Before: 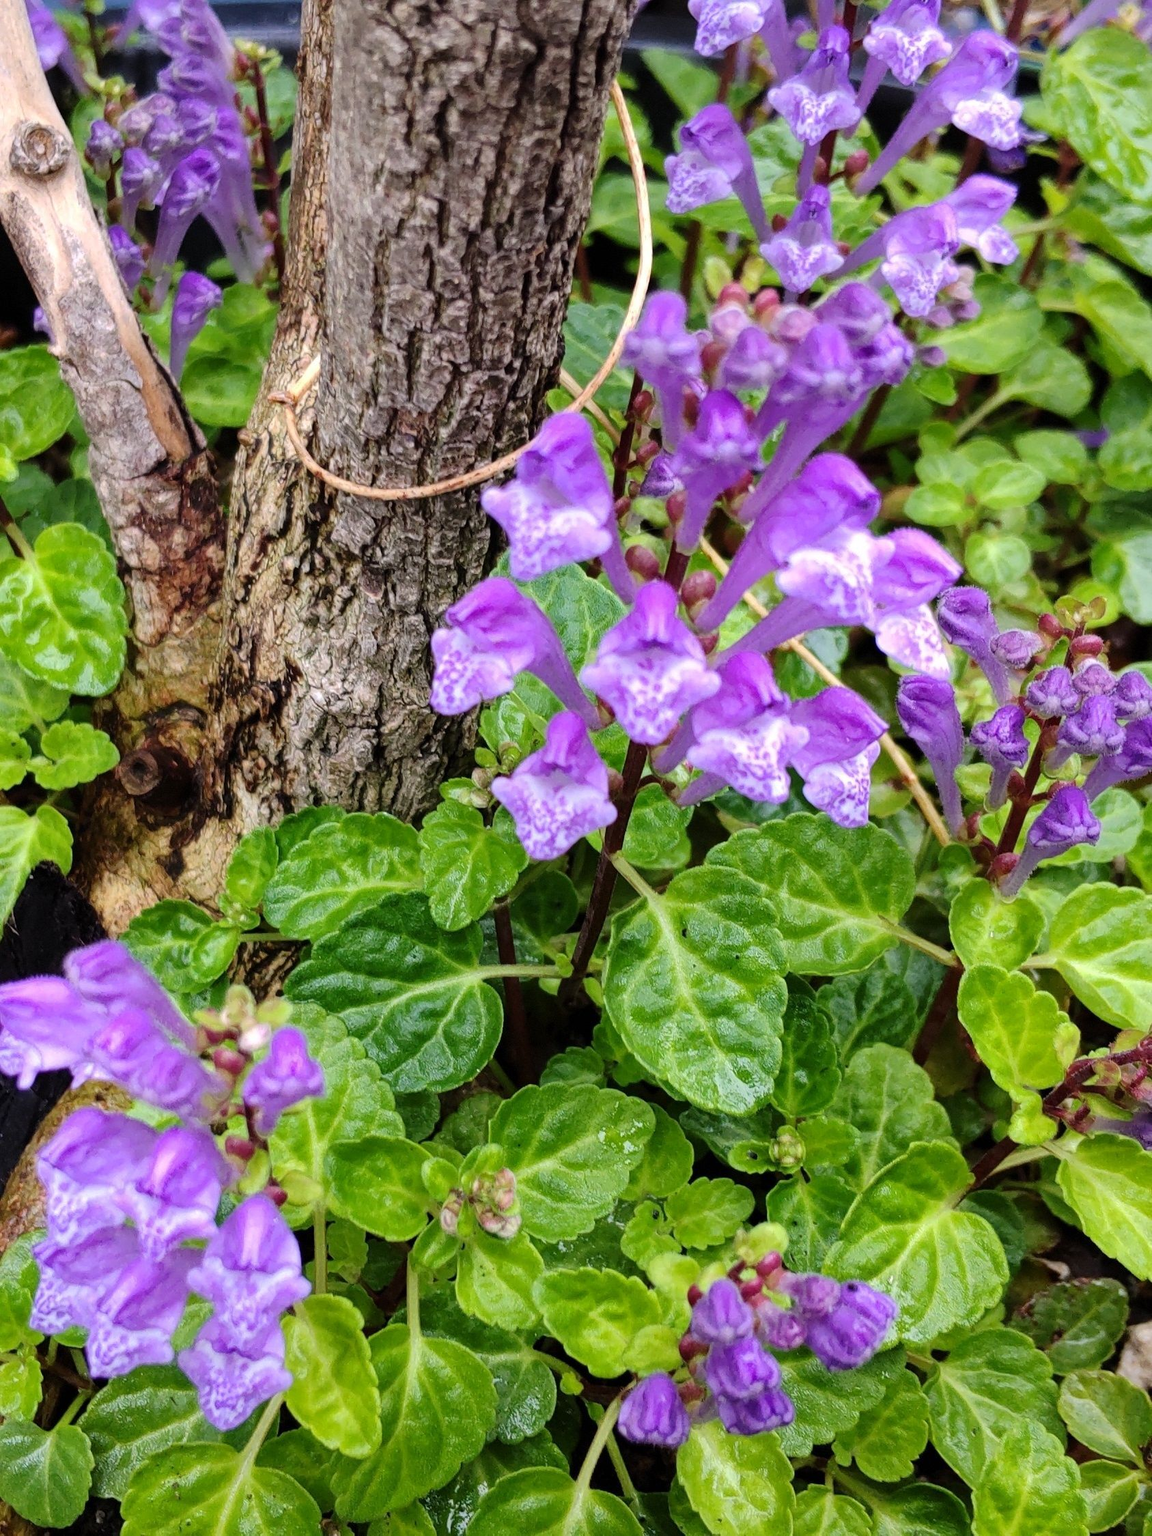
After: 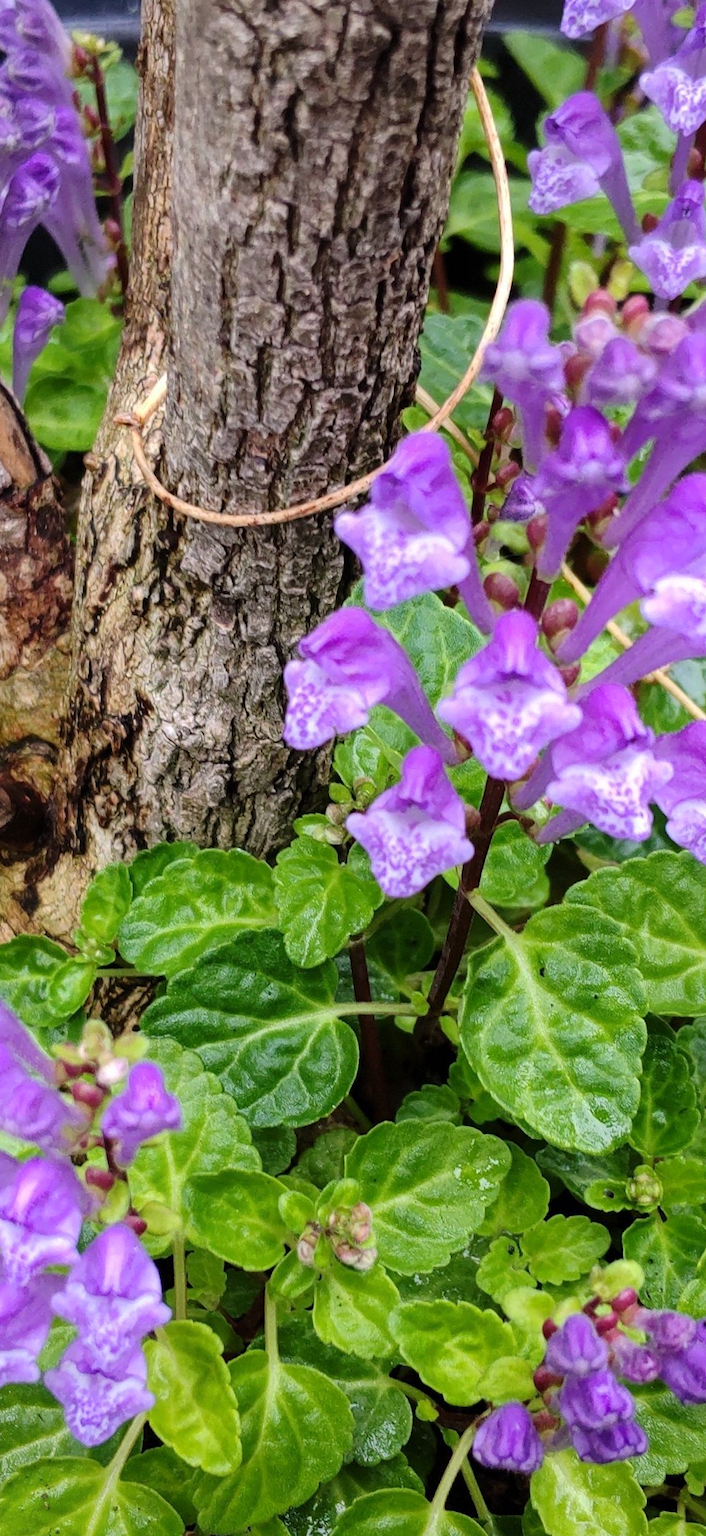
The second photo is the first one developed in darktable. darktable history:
shadows and highlights: shadows -24.28, highlights 49.77, soften with gaussian
rotate and perspective: rotation 0.074°, lens shift (vertical) 0.096, lens shift (horizontal) -0.041, crop left 0.043, crop right 0.952, crop top 0.024, crop bottom 0.979
crop: left 10.644%, right 26.528%
